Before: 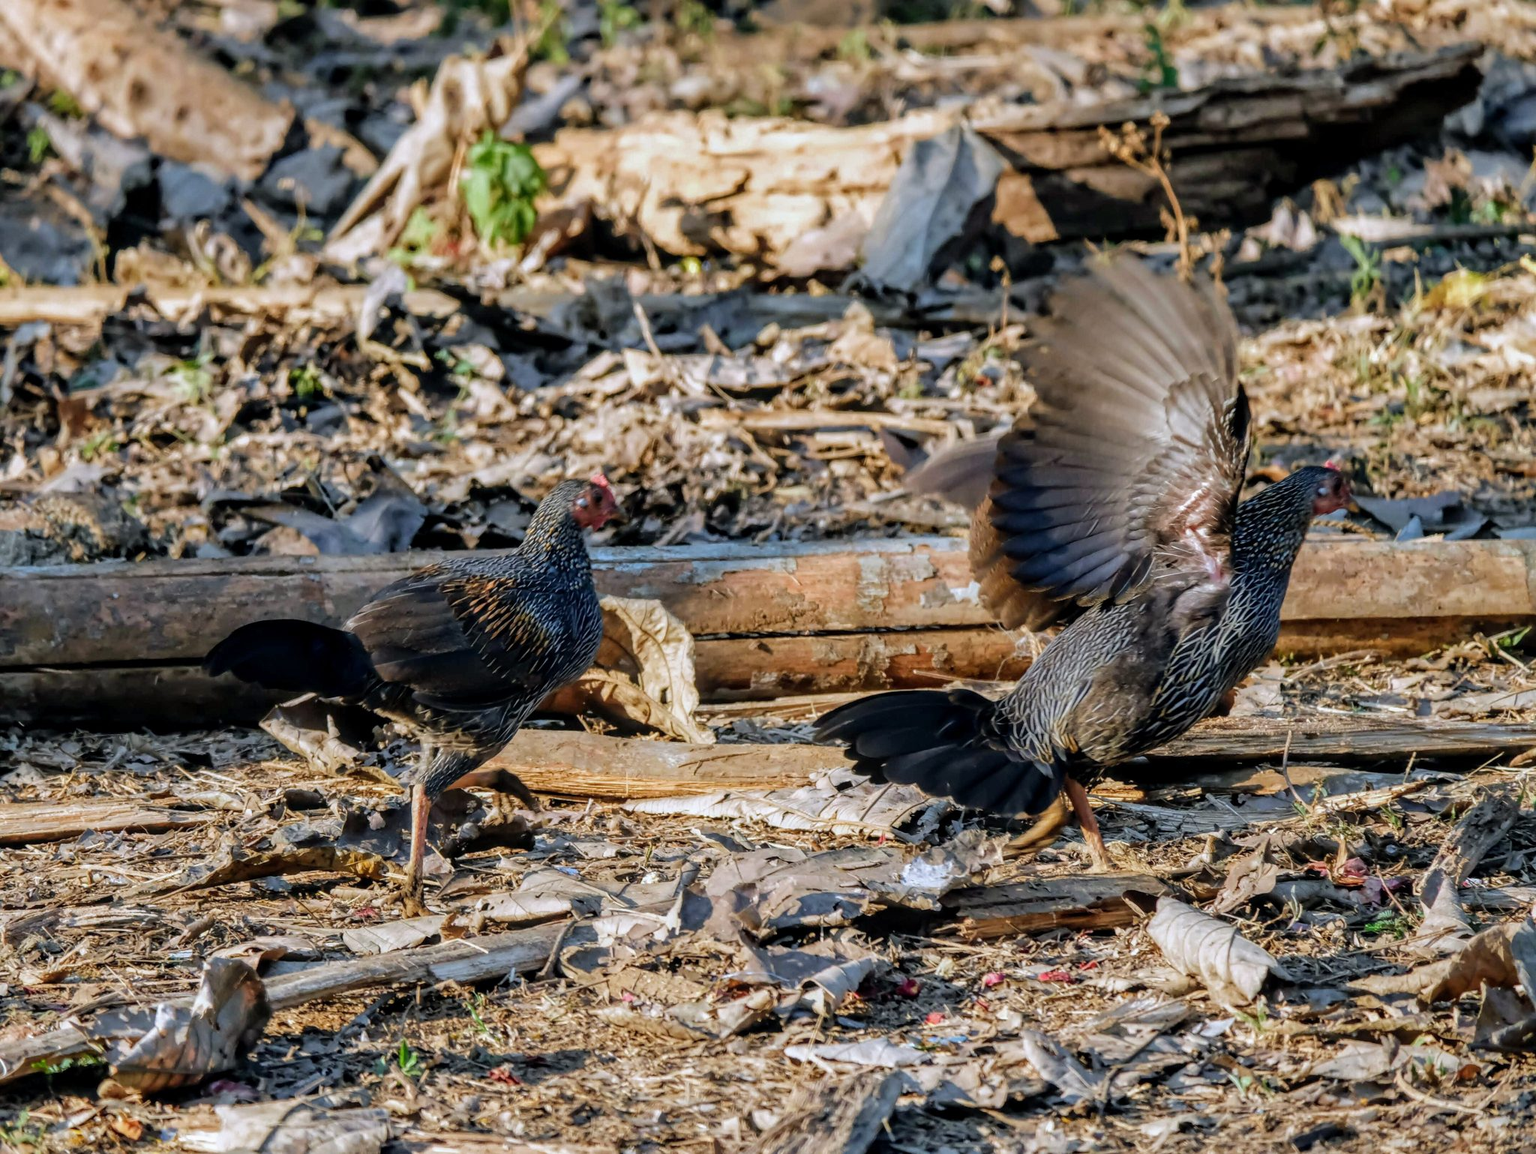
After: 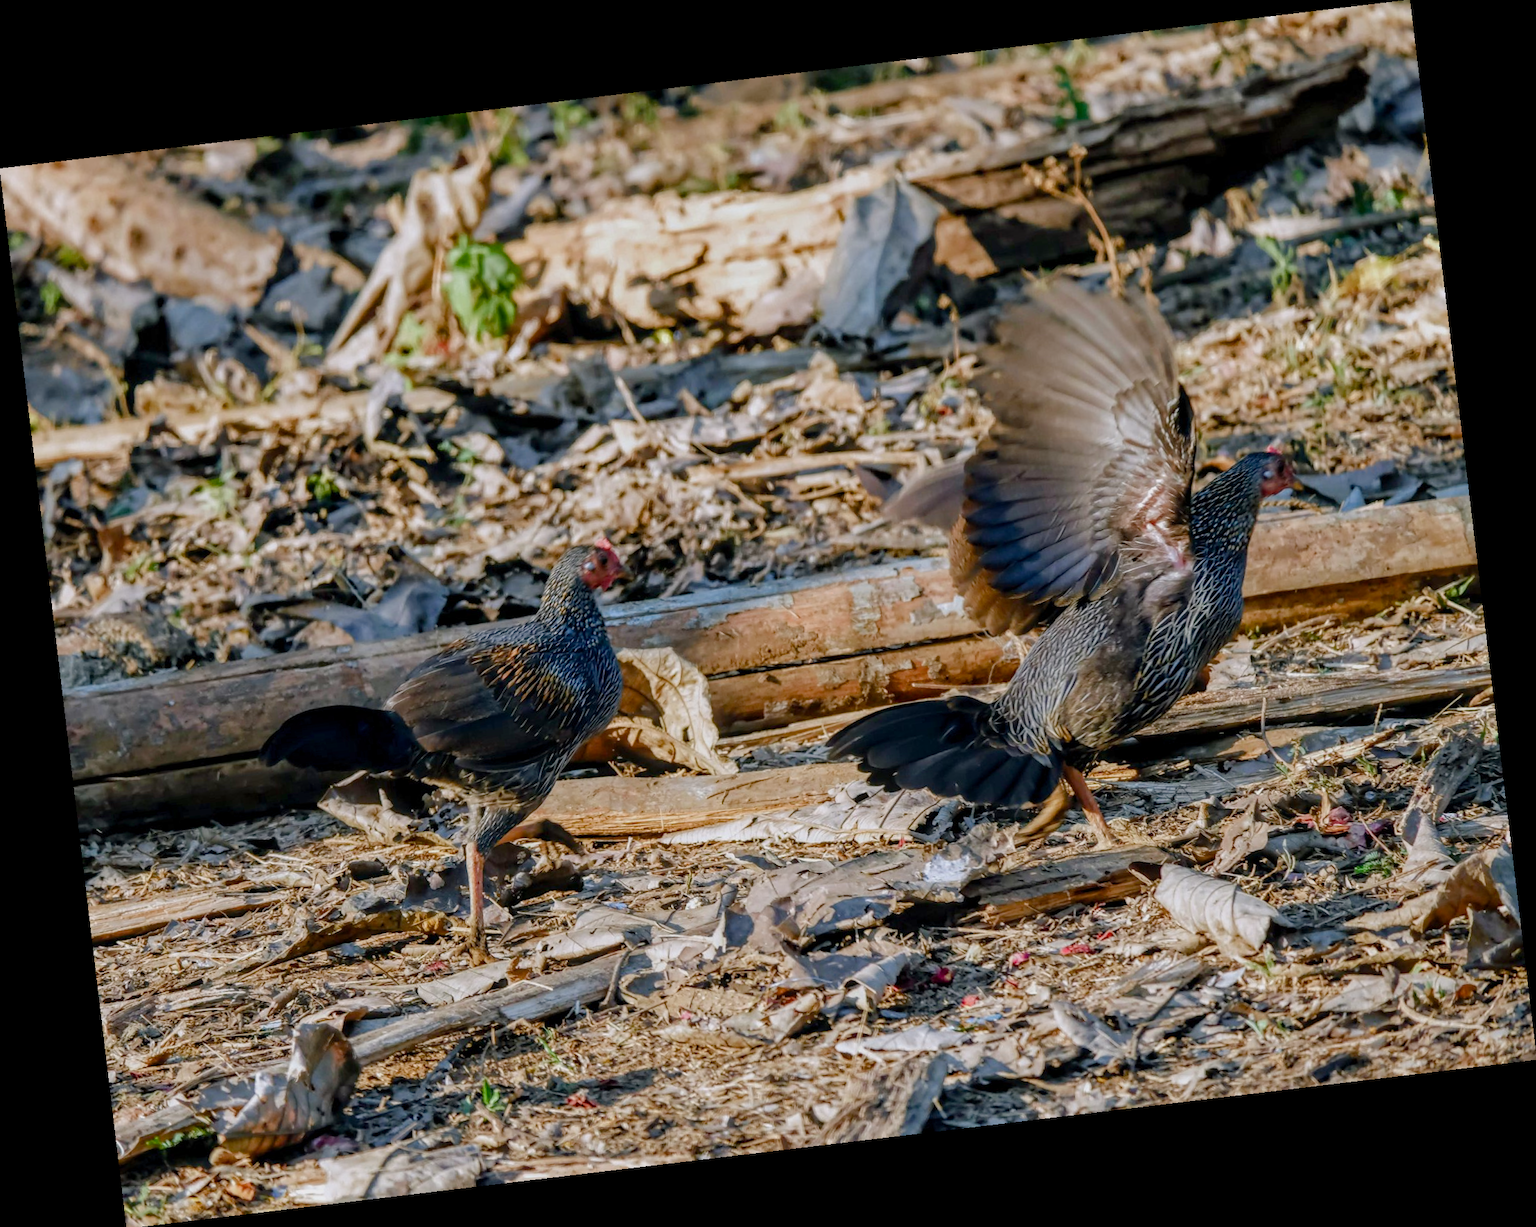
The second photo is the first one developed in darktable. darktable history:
rotate and perspective: rotation -6.83°, automatic cropping off
color balance rgb: shadows lift › chroma 1%, shadows lift › hue 113°, highlights gain › chroma 0.2%, highlights gain › hue 333°, perceptual saturation grading › global saturation 20%, perceptual saturation grading › highlights -50%, perceptual saturation grading › shadows 25%, contrast -10%
